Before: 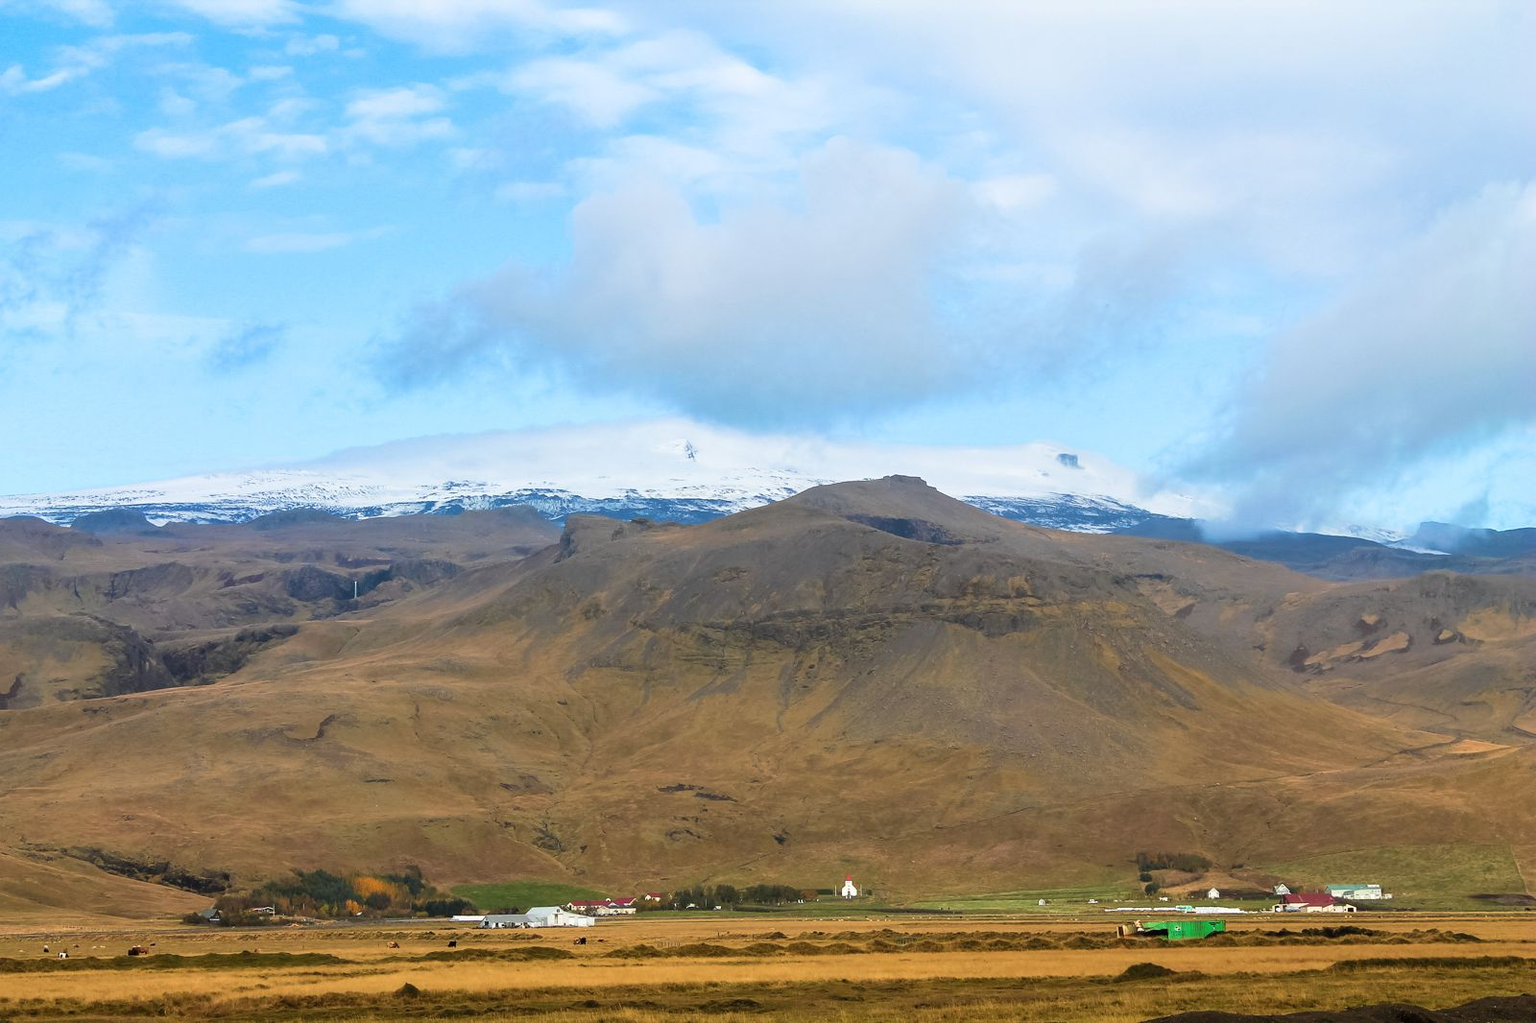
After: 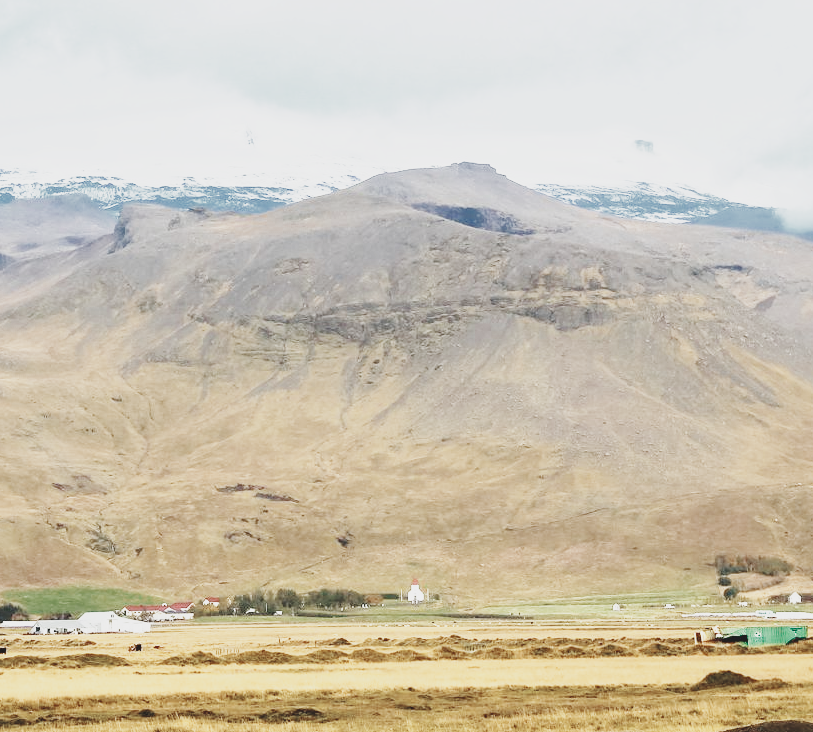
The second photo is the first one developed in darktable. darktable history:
base curve: curves: ch0 [(0, 0) (0, 0) (0.002, 0.001) (0.008, 0.003) (0.019, 0.011) (0.037, 0.037) (0.064, 0.11) (0.102, 0.232) (0.152, 0.379) (0.216, 0.524) (0.296, 0.665) (0.394, 0.789) (0.512, 0.881) (0.651, 0.945) (0.813, 0.986) (1, 1)], preserve colors none
contrast brightness saturation: contrast -0.164, brightness 0.041, saturation -0.137
exposure: black level correction 0, exposure 0.695 EV, compensate highlight preservation false
crop and rotate: left 29.313%, top 31.329%, right 19.846%
local contrast: mode bilateral grid, contrast 10, coarseness 24, detail 111%, midtone range 0.2
color zones: curves: ch0 [(0, 0.5) (0.125, 0.4) (0.25, 0.5) (0.375, 0.4) (0.5, 0.4) (0.625, 0.35) (0.75, 0.35) (0.875, 0.5)]; ch1 [(0, 0.35) (0.125, 0.45) (0.25, 0.35) (0.375, 0.35) (0.5, 0.35) (0.625, 0.35) (0.75, 0.45) (0.875, 0.35)]; ch2 [(0, 0.6) (0.125, 0.5) (0.25, 0.5) (0.375, 0.6) (0.5, 0.6) (0.625, 0.5) (0.75, 0.5) (0.875, 0.5)]
color correction: highlights b* 0.063, saturation 0.776
